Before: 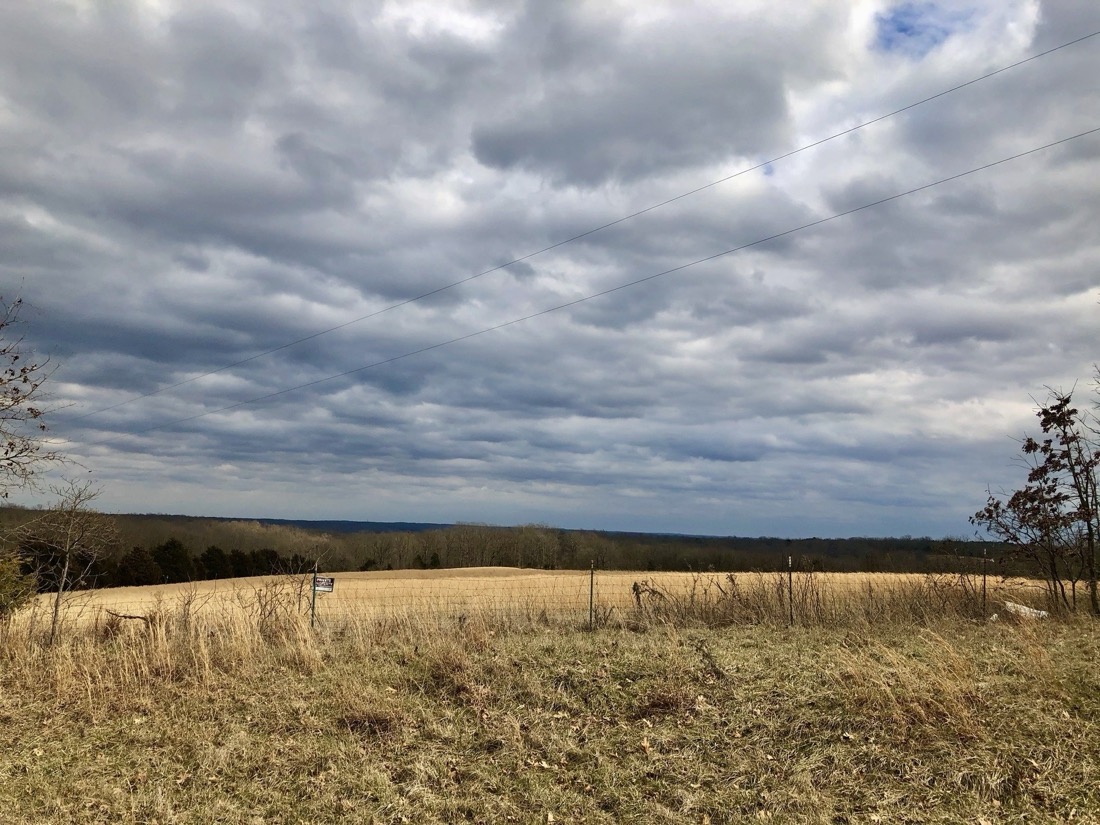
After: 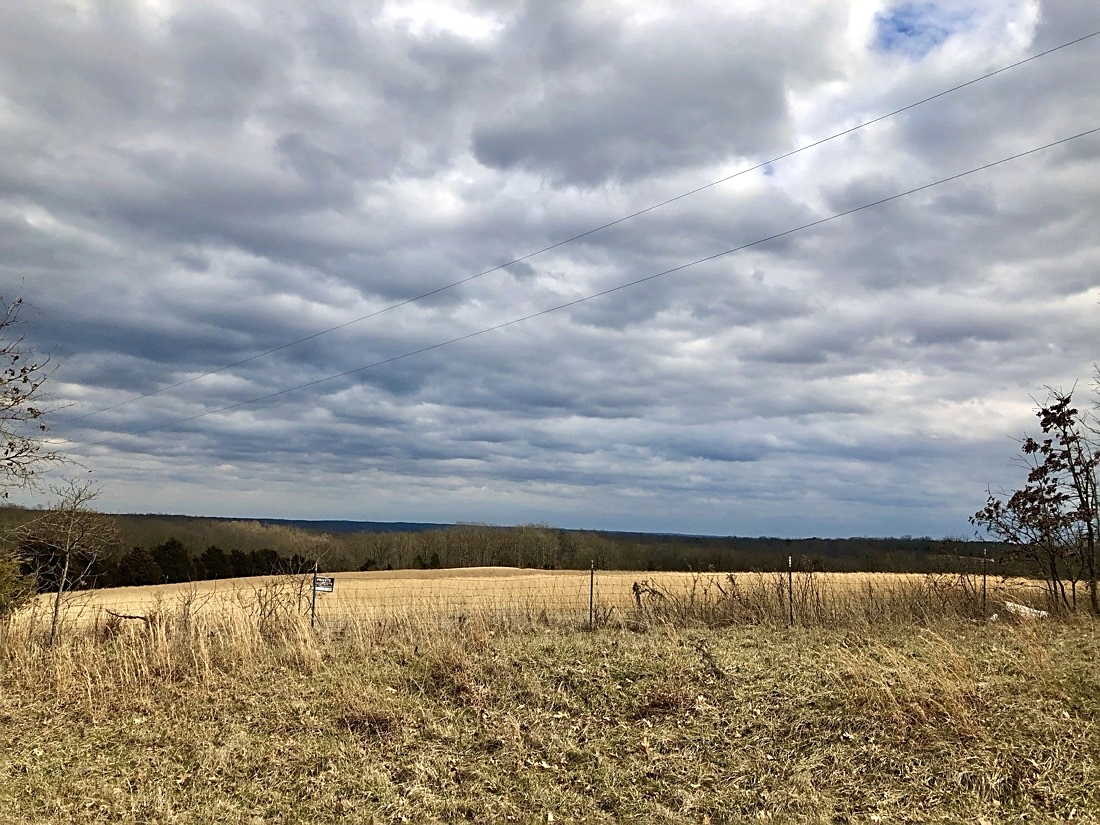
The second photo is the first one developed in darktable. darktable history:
sharpen: radius 1.951
exposure: exposure 0.201 EV, compensate highlight preservation false
